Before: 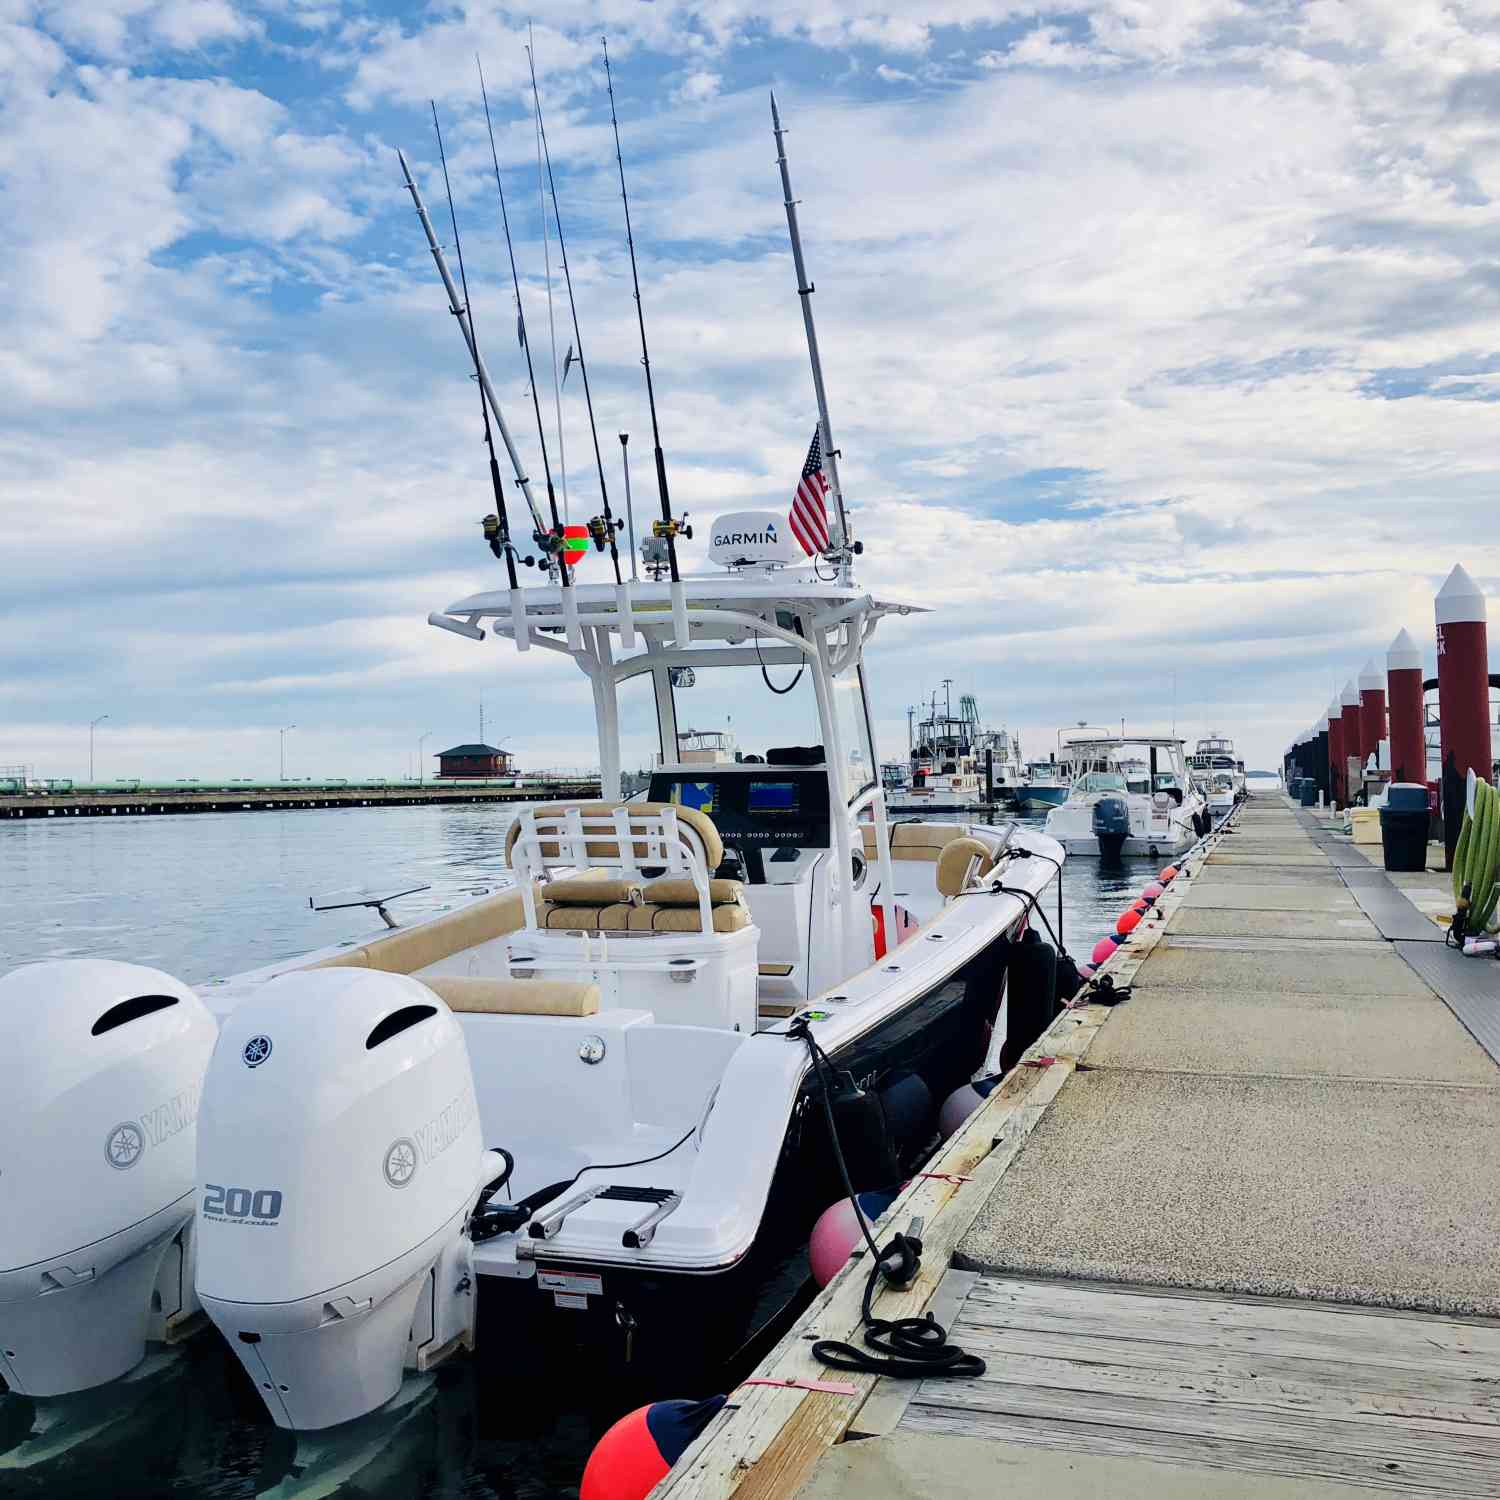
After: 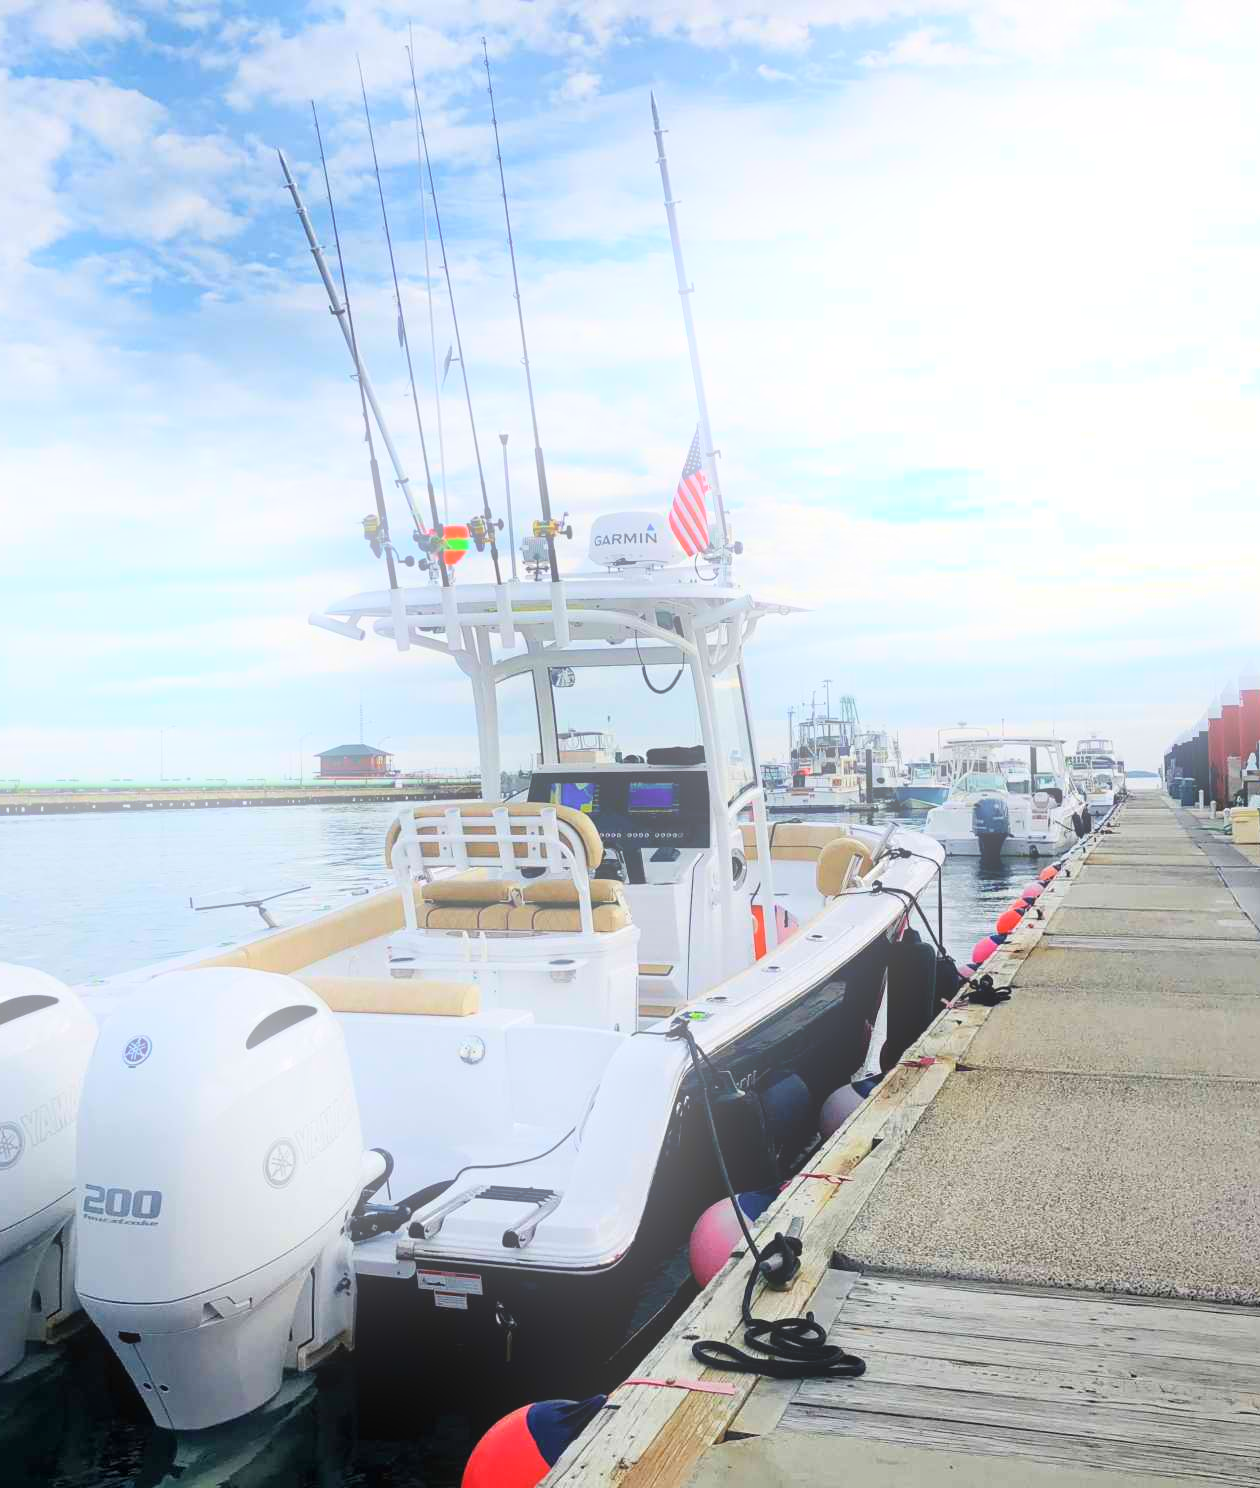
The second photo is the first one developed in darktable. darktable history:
crop: left 8.026%, right 7.374%
bloom: on, module defaults
